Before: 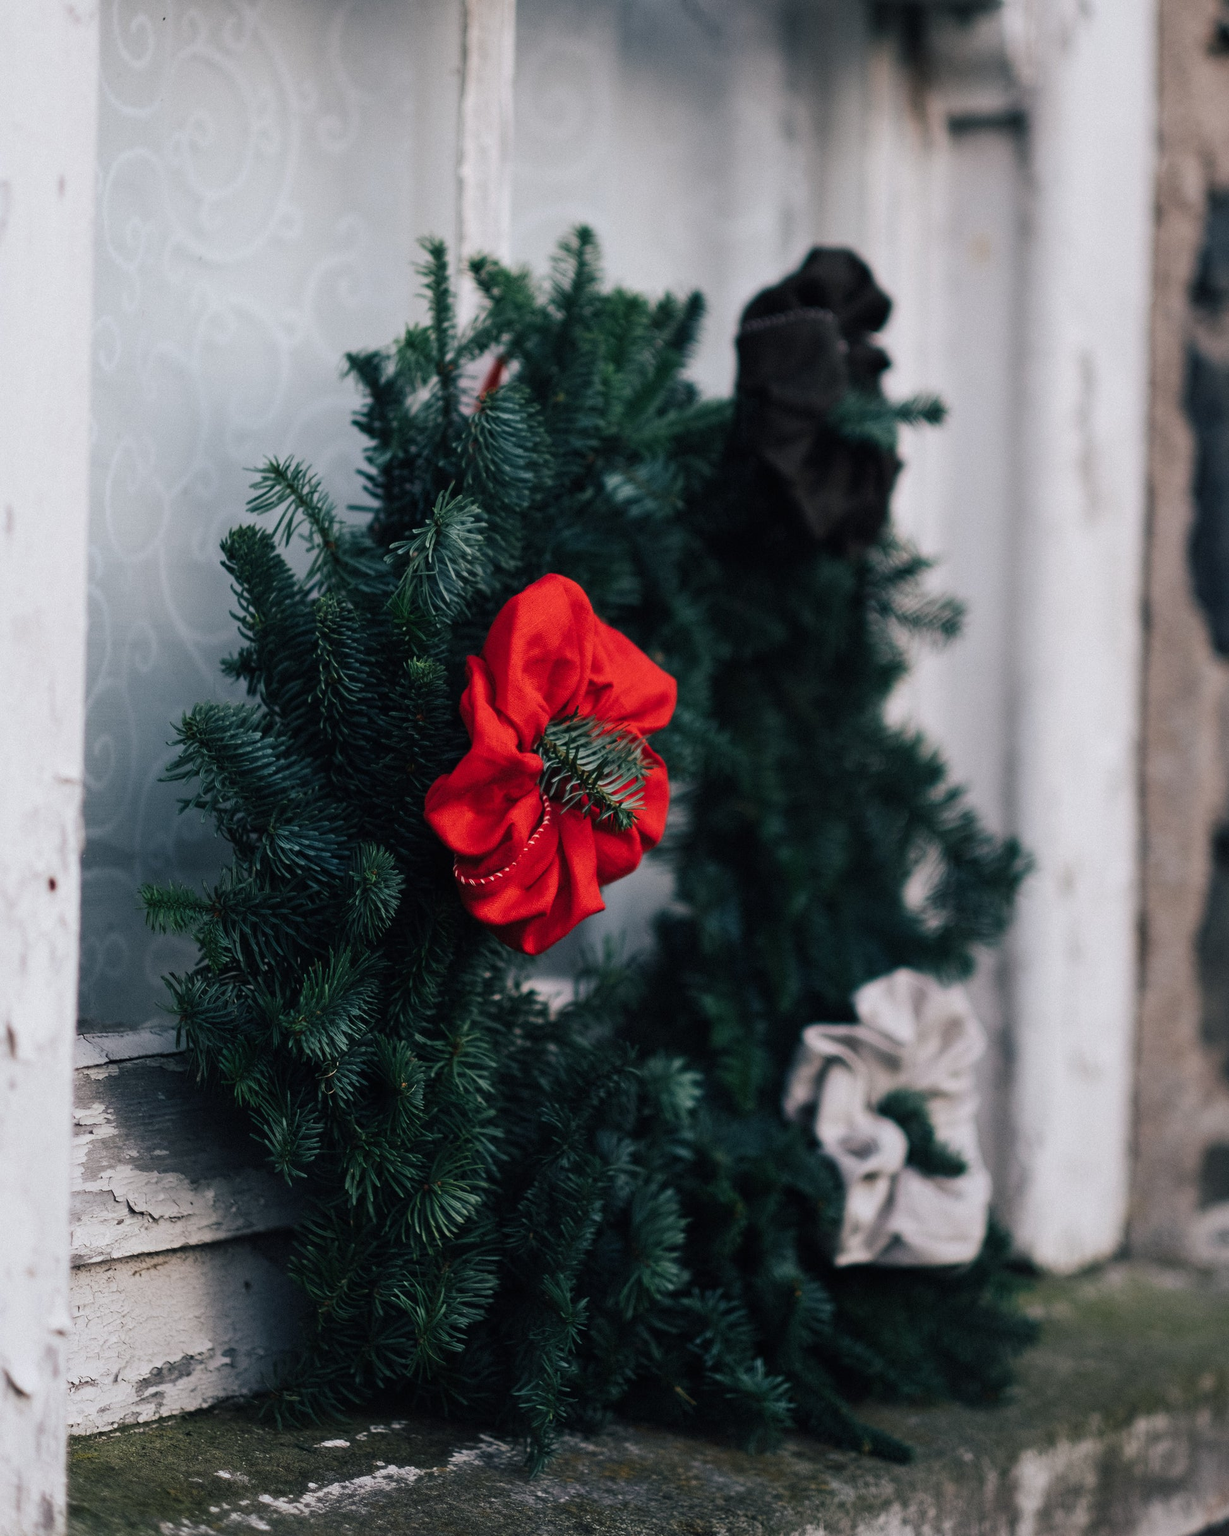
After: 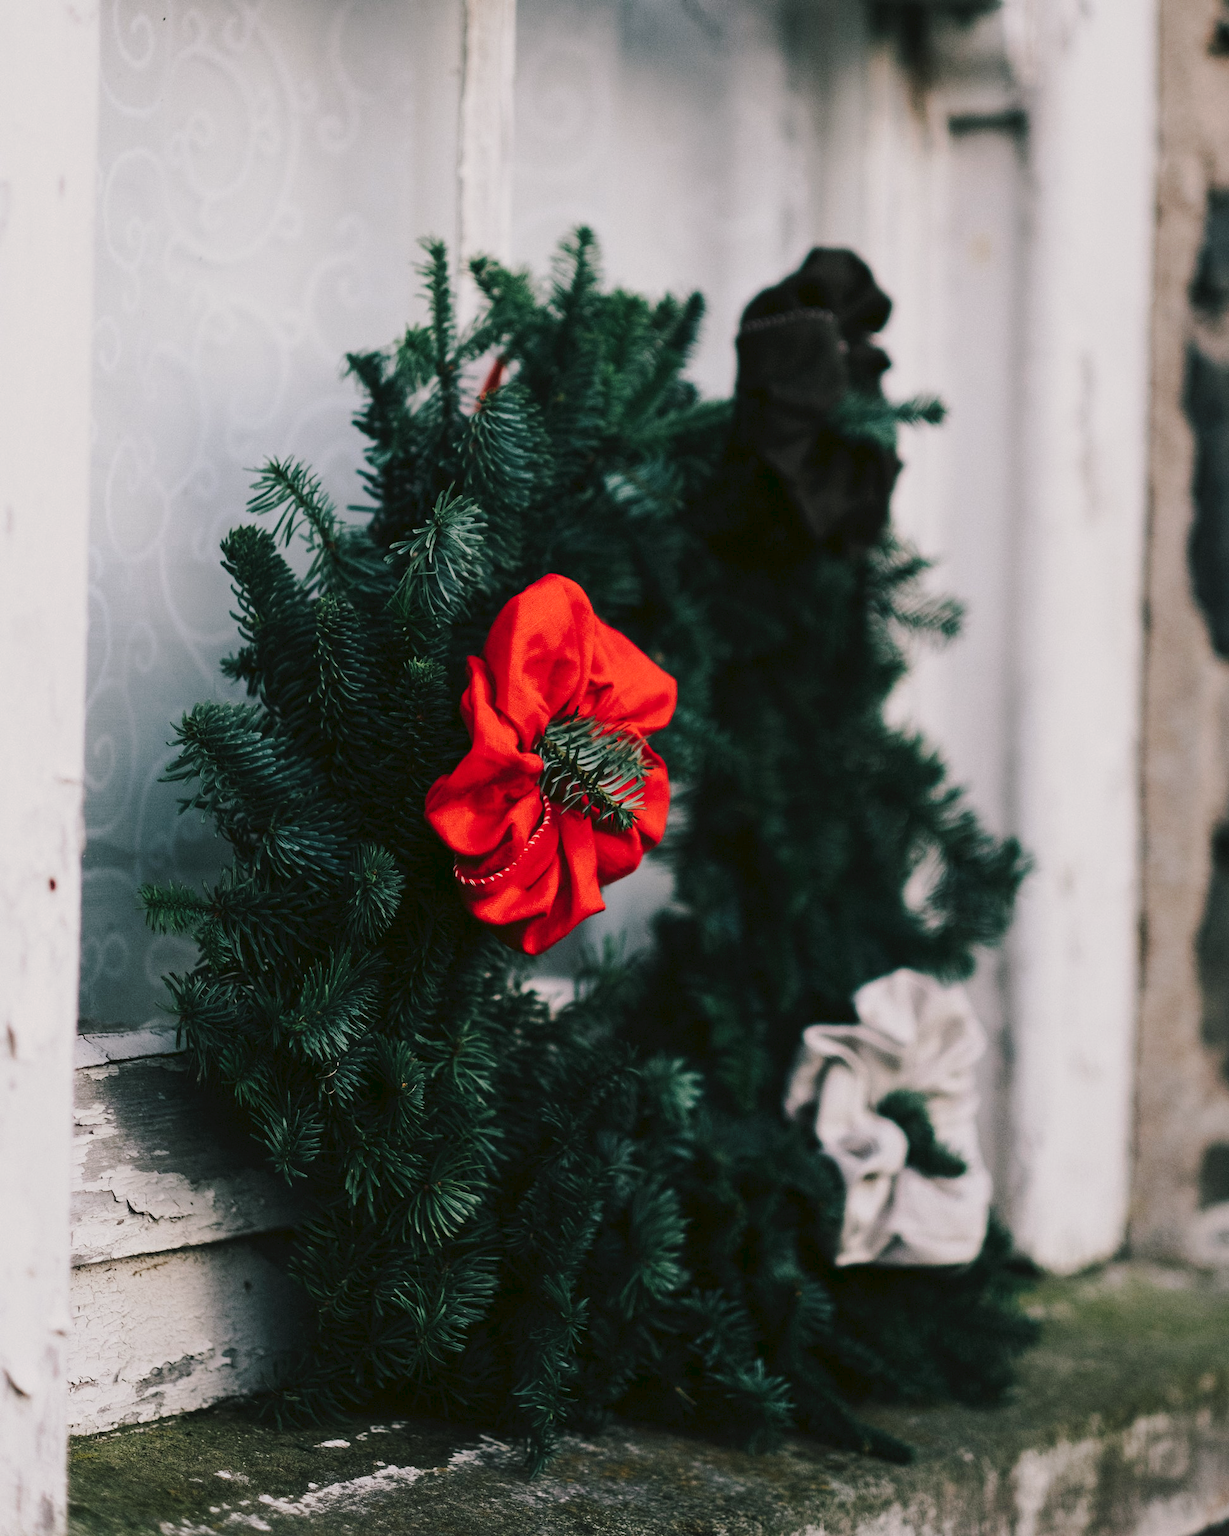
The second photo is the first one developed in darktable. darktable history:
tone curve: curves: ch0 [(0, 0) (0.003, 0.031) (0.011, 0.041) (0.025, 0.054) (0.044, 0.06) (0.069, 0.083) (0.1, 0.108) (0.136, 0.135) (0.177, 0.179) (0.224, 0.231) (0.277, 0.294) (0.335, 0.378) (0.399, 0.463) (0.468, 0.552) (0.543, 0.627) (0.623, 0.694) (0.709, 0.776) (0.801, 0.849) (0.898, 0.905) (1, 1)], preserve colors none
color look up table: target L [91.84, 87.18, 83.18, 84.51, 78.12, 66.84, 69.69, 65.51, 52.49, 54.28, 44.97, 33.95, 21.59, 201.32, 79.05, 74.37, 69.53, 55.58, 52.25, 51.73, 48.88, 44.65, 42.5, 30.85, 21.11, 14.21, 86.16, 68.2, 70.29, 62.41, 71.76, 63.07, 52.16, 47.05, 44.23, 40.03, 38.75, 29.97, 23.75, 14.79, 4.64, 96.84, 94.04, 89.07, 76.03, 66.27, 54.86, 43.39, 3.23], target a [-14.69, -26.39, -38.37, -6.431, -43.82, -11.23, -18.37, -29.14, -43.49, -15.49, -23.19, -25.07, -15.82, 0, 14.74, 39.31, 32.48, 46.58, 39.06, 62.26, 4.926, 8.393, 63.8, 6.453, 35.76, 26.38, 21.06, 16.63, 36.25, 66.66, 55.86, 13.06, 67.49, 30.85, 67.29, 18.23, 46.83, 4.738, 34.2, 29.02, 11.72, -0.585, -45.84, -26.15, -3.536, -19.3, -7.534, -23.99, -6.982], target b [45.57, 22.76, 36.98, 16.57, 26.55, 57.25, 2.936, 8.524, 37.47, 26.78, 34.12, 25.56, 19.09, -0.001, 57.97, 10.75, 47.8, 58.41, 30.05, 39.14, 48.02, 35.78, 54.08, 6.727, 34.43, 8.974, -14.13, 0.836, -31.13, -16.23, -34.66, -46.89, 1.047, -22.47, -27.99, -54.84, -49.37, -21.37, -20.64, -43.29, -17.96, 6.202, -10.44, -8.61, -21.18, -24, -40.18, -3.843, 2.805], num patches 49
